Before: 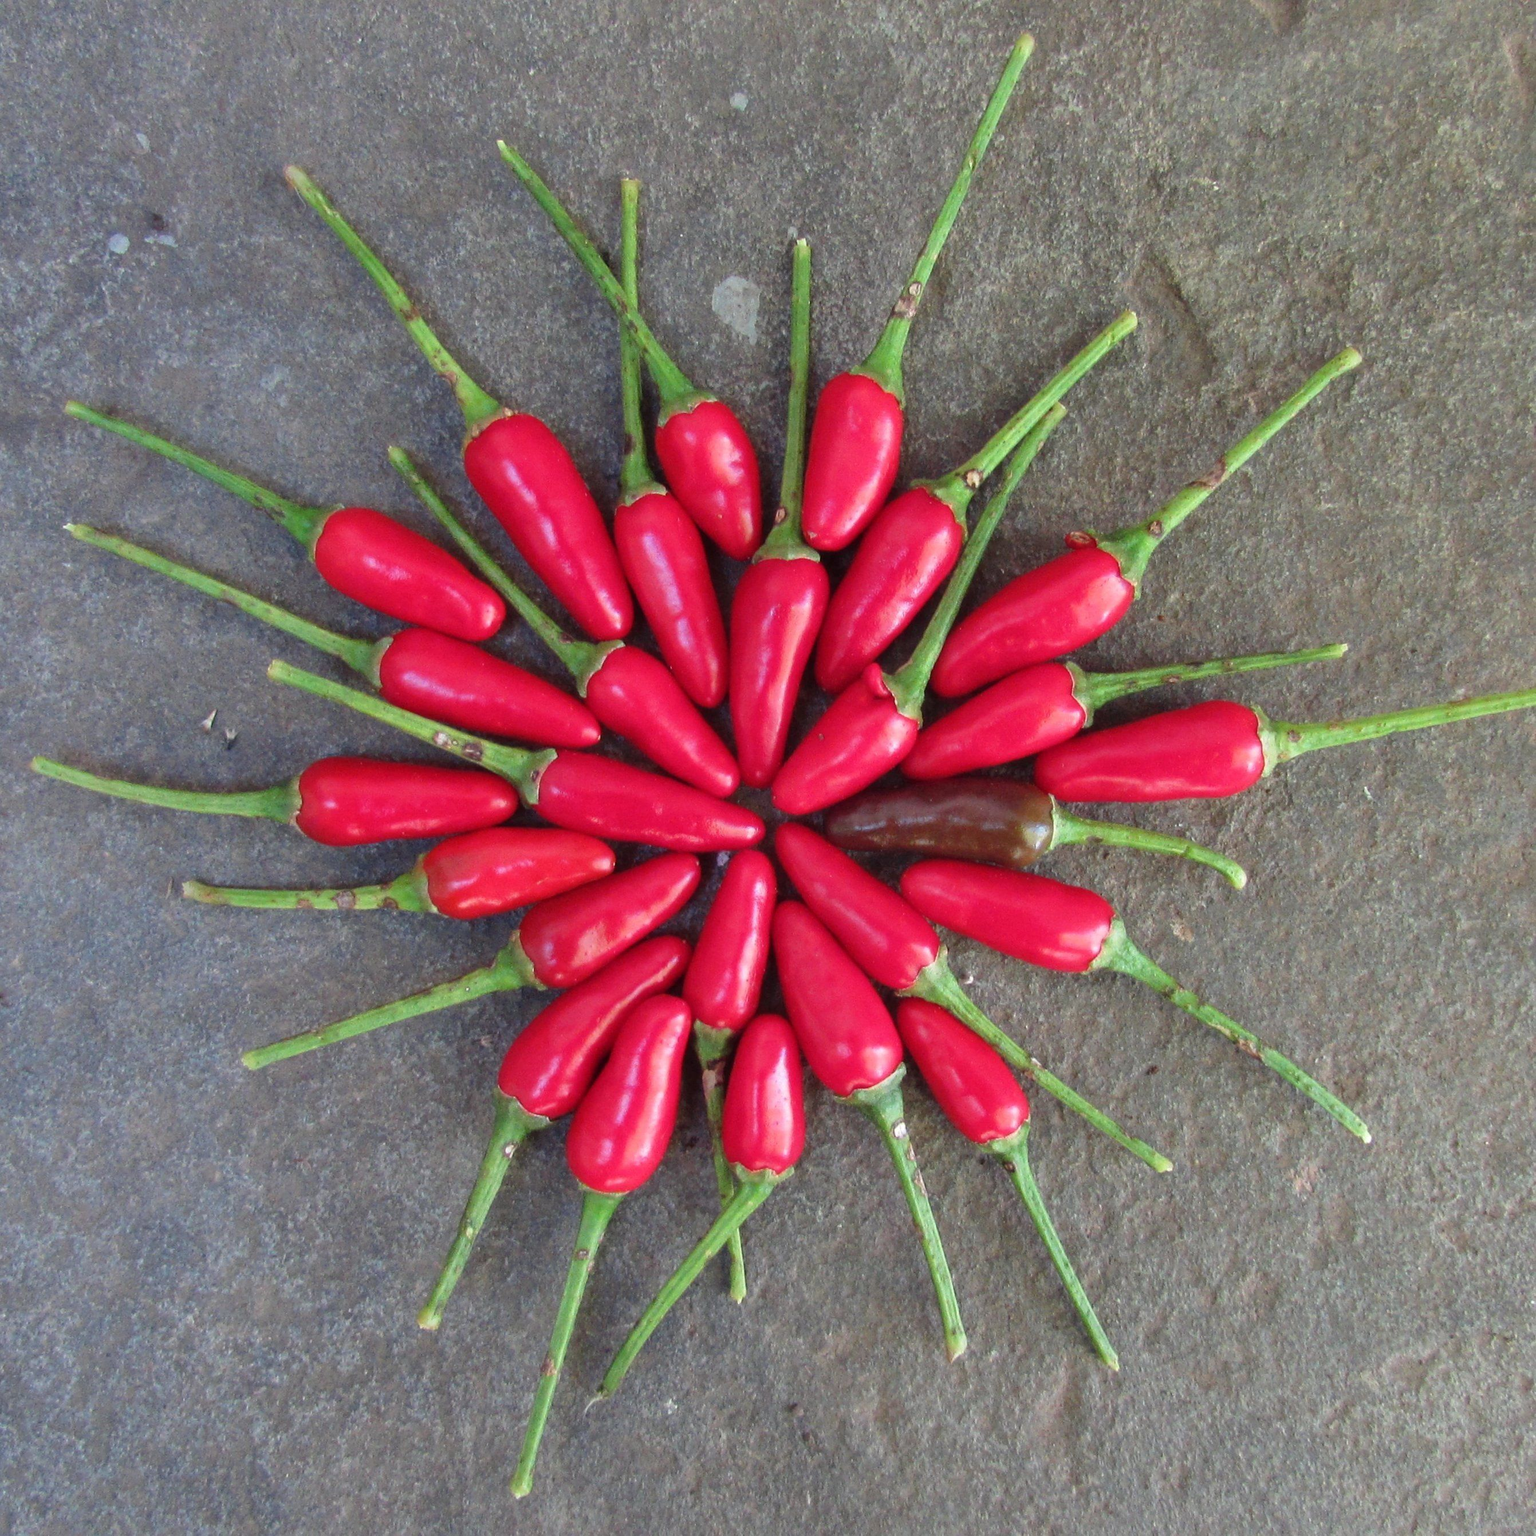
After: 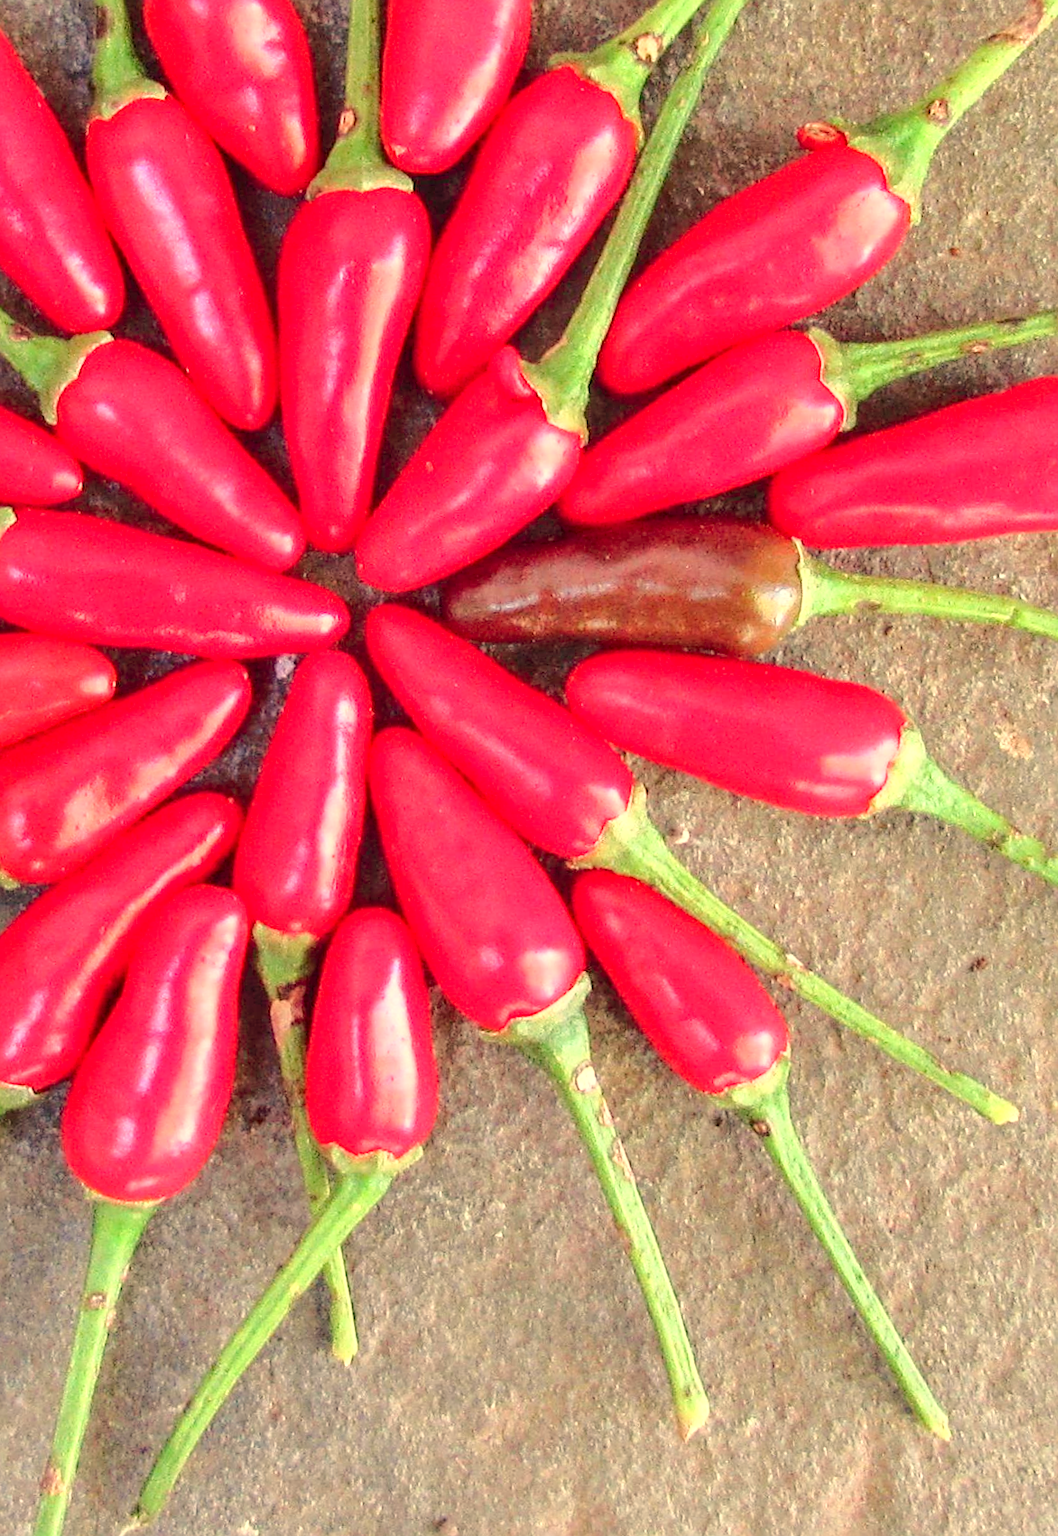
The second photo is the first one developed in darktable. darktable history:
crop: left 35.432%, top 26.233%, right 20.145%, bottom 3.432%
base curve: curves: ch0 [(0, 0) (0.032, 0.037) (0.105, 0.228) (0.435, 0.76) (0.856, 0.983) (1, 1)]
white balance: red 1.138, green 0.996, blue 0.812
rotate and perspective: rotation -3°, crop left 0.031, crop right 0.968, crop top 0.07, crop bottom 0.93
tone curve: curves: ch0 [(0, 0) (0.004, 0.008) (0.077, 0.156) (0.169, 0.29) (0.774, 0.774) (1, 1)], color space Lab, linked channels, preserve colors none
sharpen: on, module defaults
local contrast: on, module defaults
